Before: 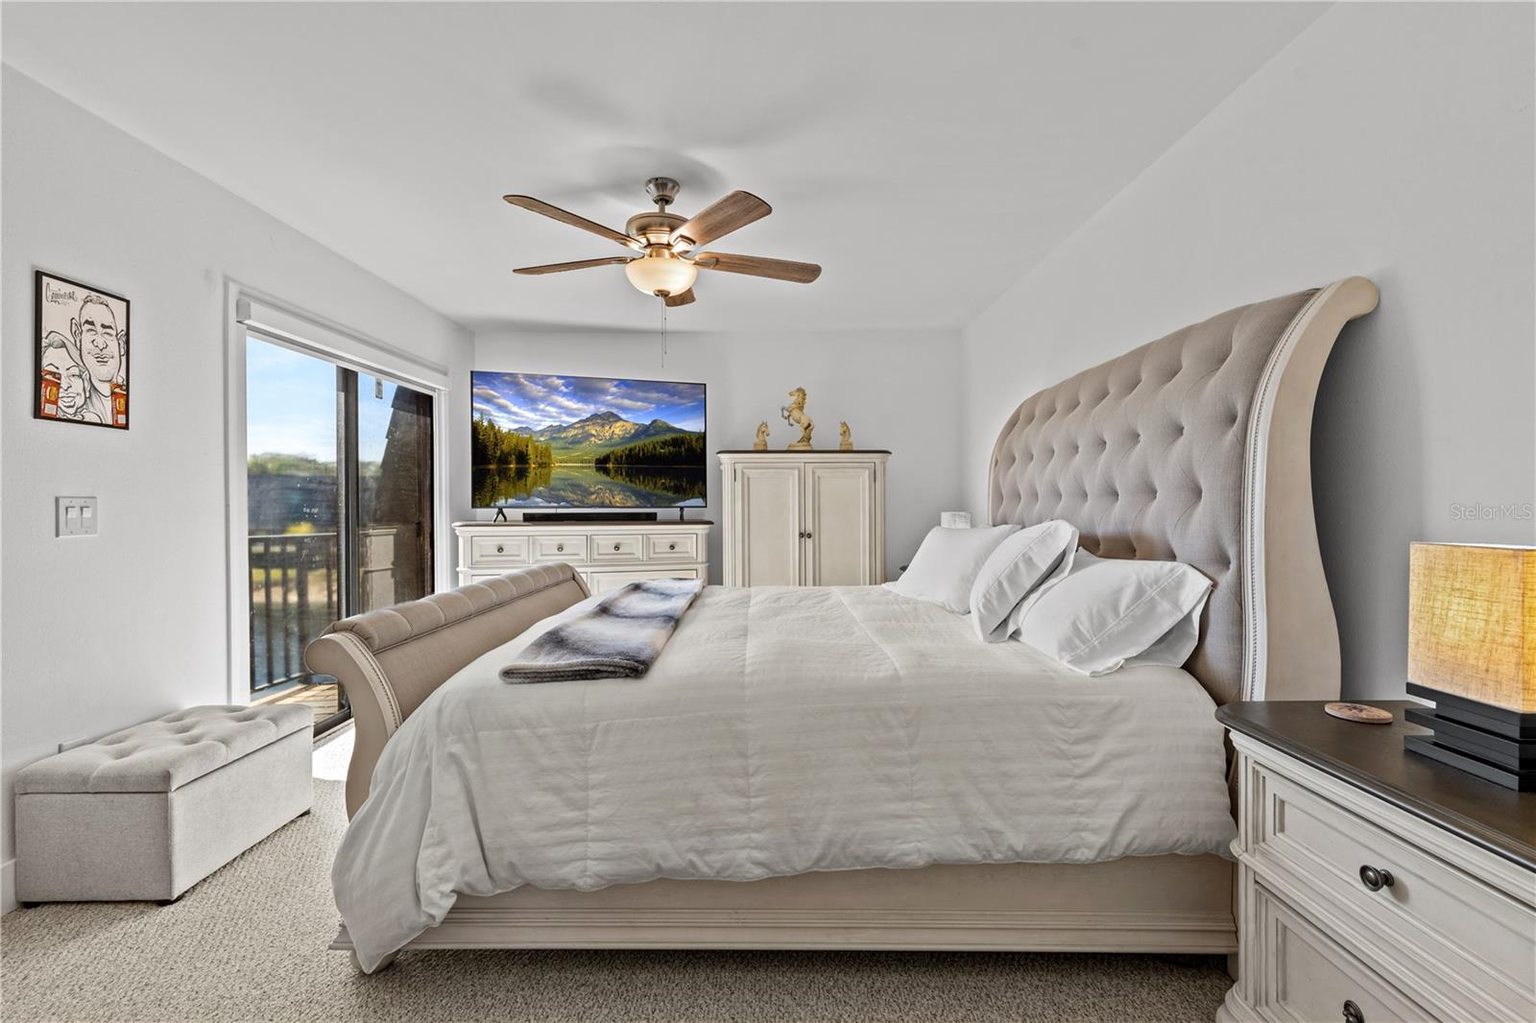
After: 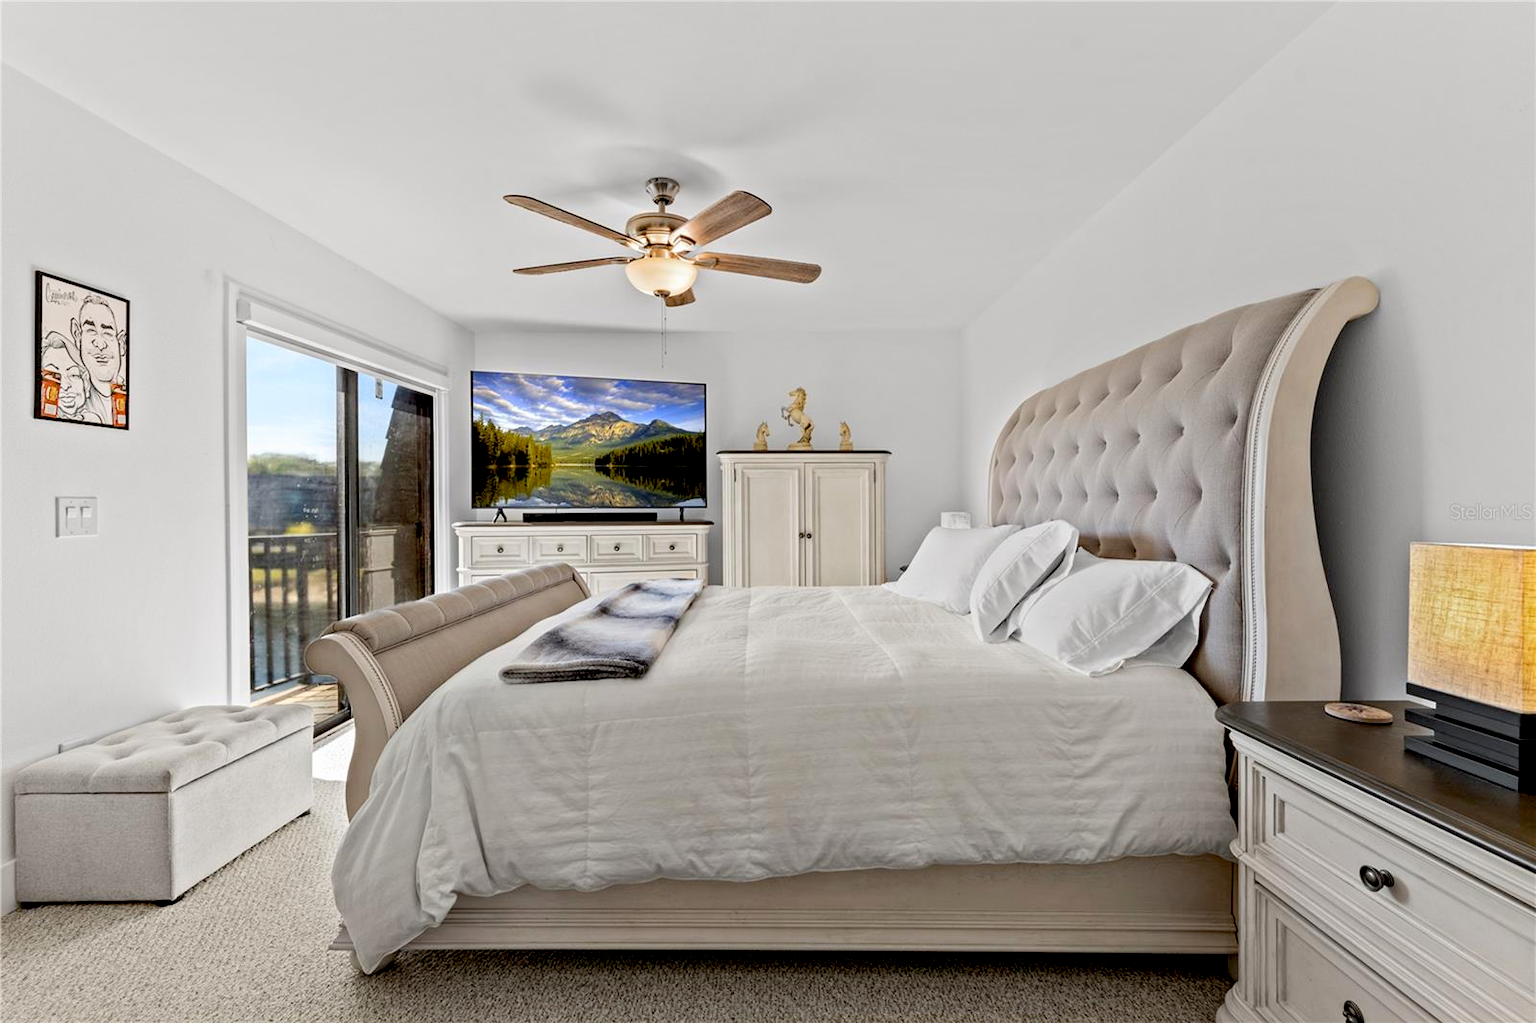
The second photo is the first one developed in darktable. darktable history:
exposure: black level correction 0.016, exposure -0.009 EV, compensate highlight preservation false
shadows and highlights: shadows -24.28, highlights 49.77, soften with gaussian
